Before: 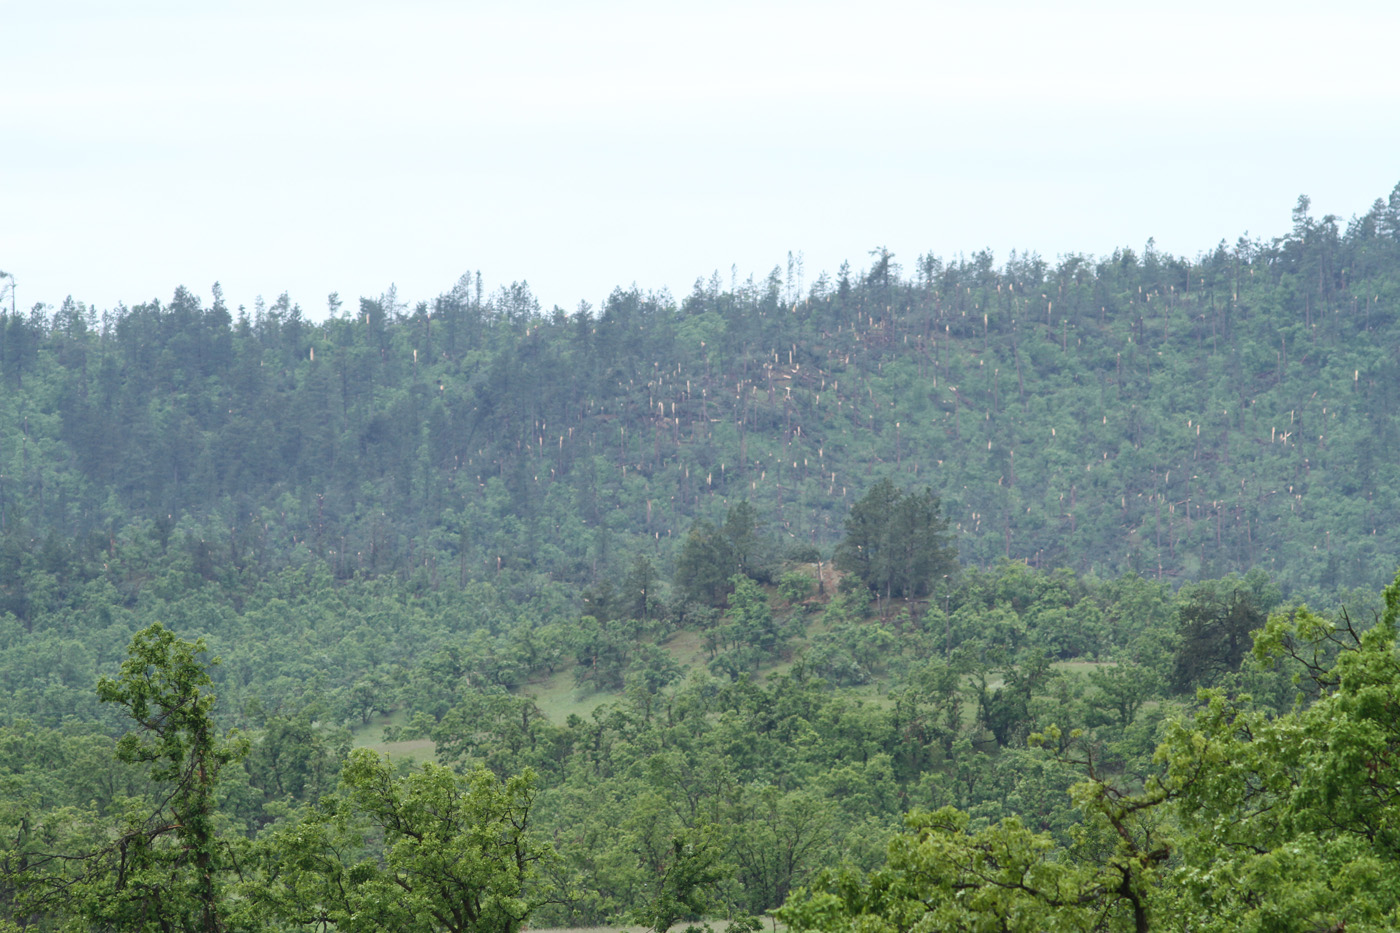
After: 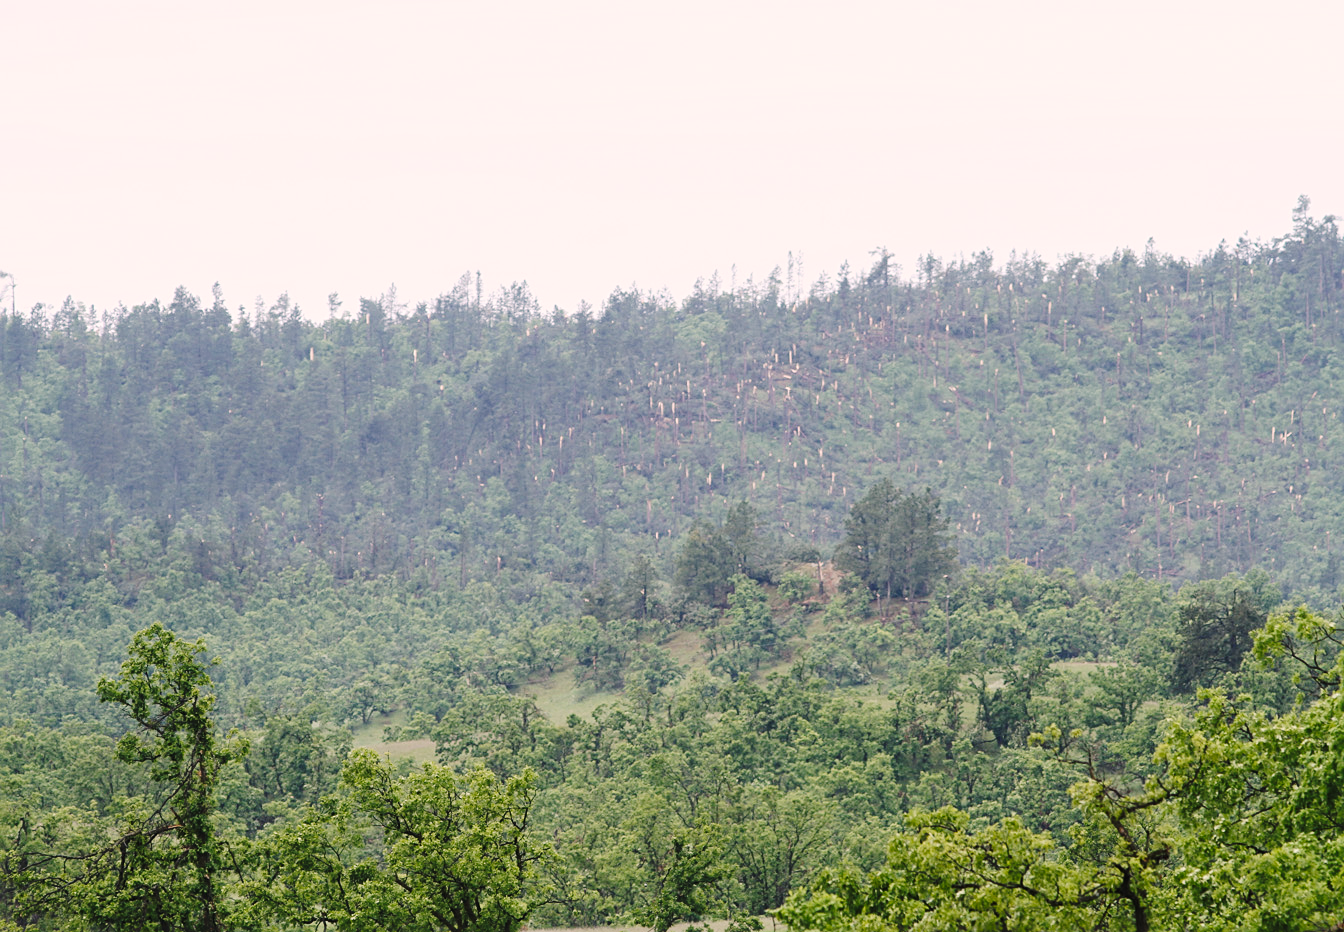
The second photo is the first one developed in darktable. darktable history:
sharpen: radius 2.22, amount 0.378, threshold 0.238
tone equalizer: -8 EV -0.414 EV, -7 EV -0.361 EV, -6 EV -0.34 EV, -5 EV -0.2 EV, -3 EV 0.19 EV, -2 EV 0.316 EV, -1 EV 0.397 EV, +0 EV 0.403 EV, mask exposure compensation -0.498 EV
crop: right 3.959%, bottom 0.017%
color correction: highlights a* 7.74, highlights b* 4.36
tone curve: curves: ch0 [(0, 0.019) (0.204, 0.162) (0.491, 0.519) (0.748, 0.765) (1, 0.919)]; ch1 [(0, 0) (0.201, 0.113) (0.372, 0.282) (0.443, 0.434) (0.496, 0.504) (0.566, 0.585) (0.761, 0.803) (1, 1)]; ch2 [(0, 0) (0.434, 0.447) (0.483, 0.487) (0.555, 0.563) (0.697, 0.68) (1, 1)], preserve colors none
